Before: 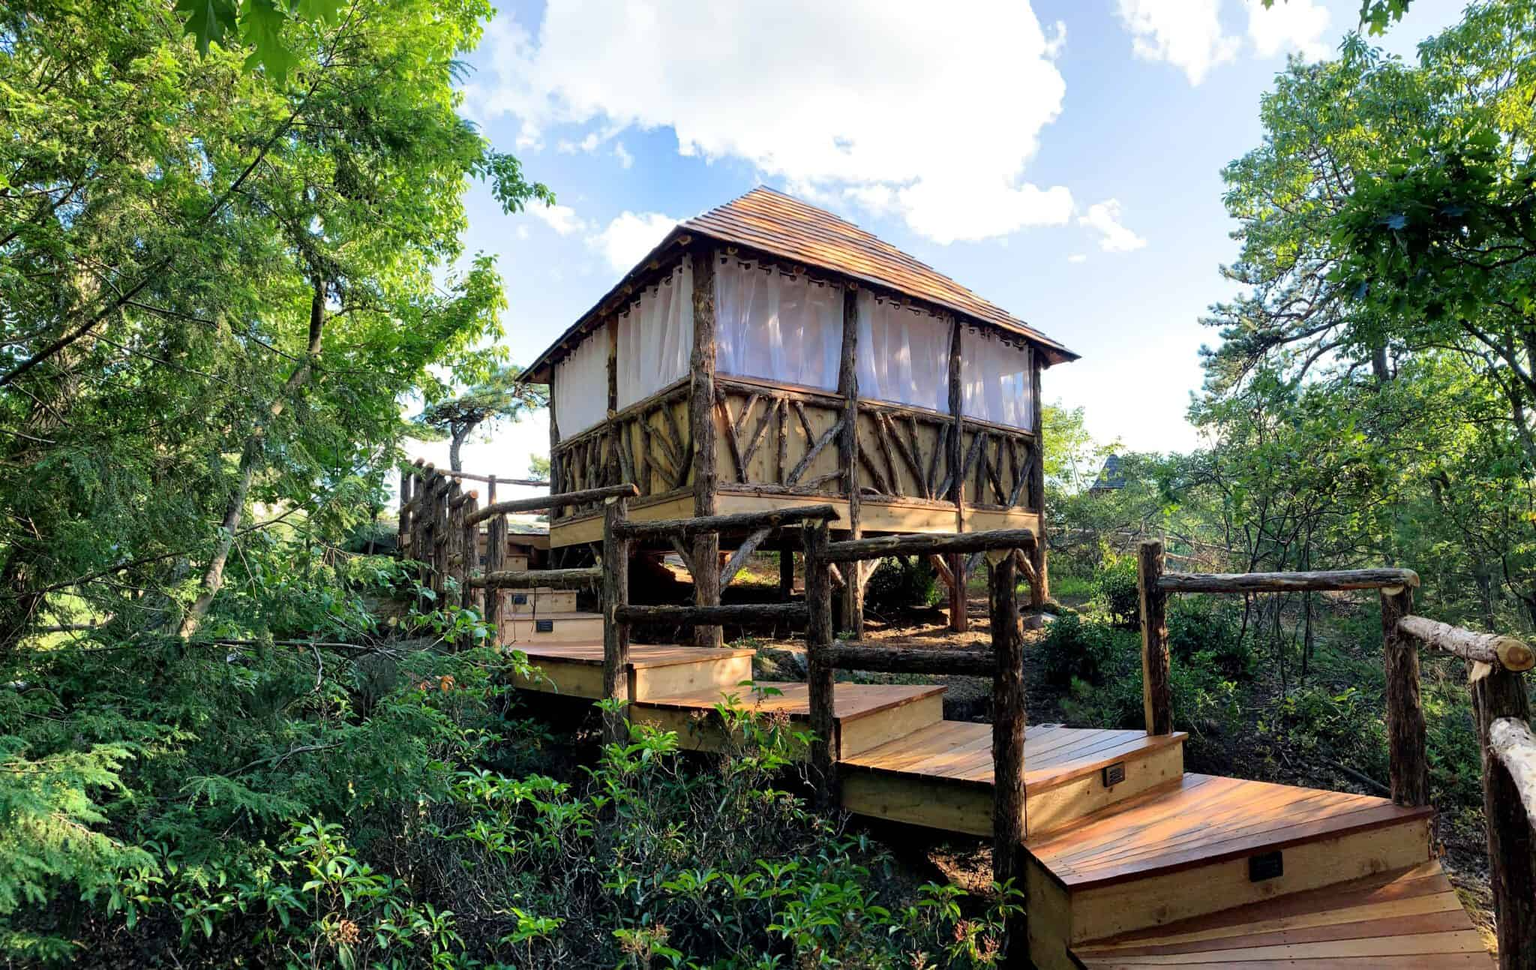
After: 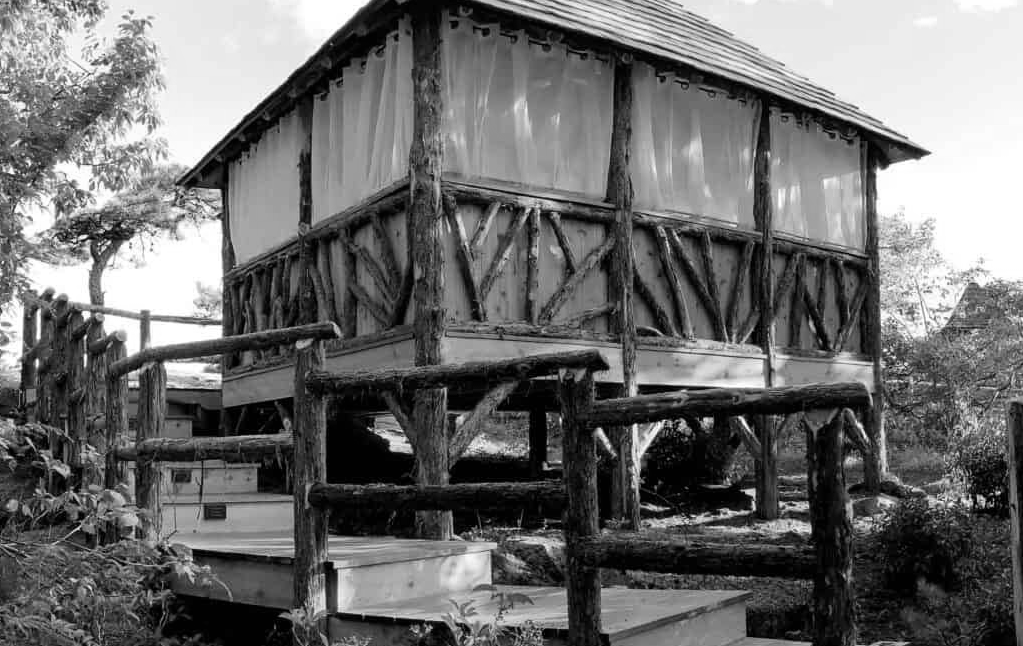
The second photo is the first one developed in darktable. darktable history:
monochrome: a 2.21, b -1.33, size 2.2
tone equalizer: on, module defaults
crop: left 25%, top 25%, right 25%, bottom 25%
